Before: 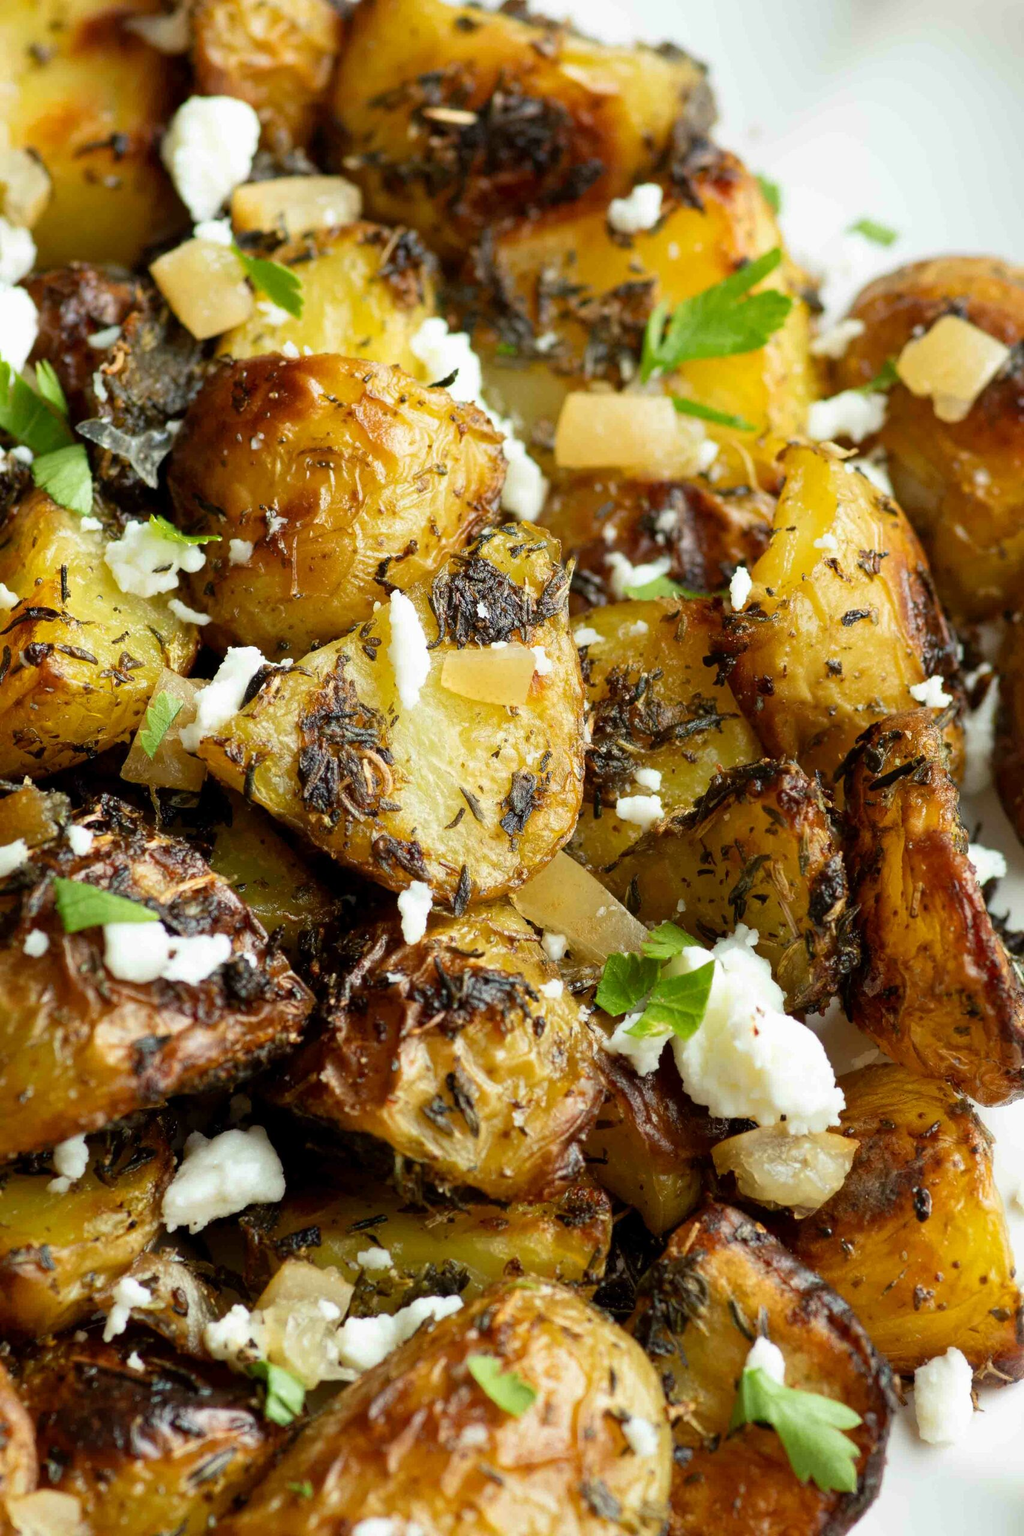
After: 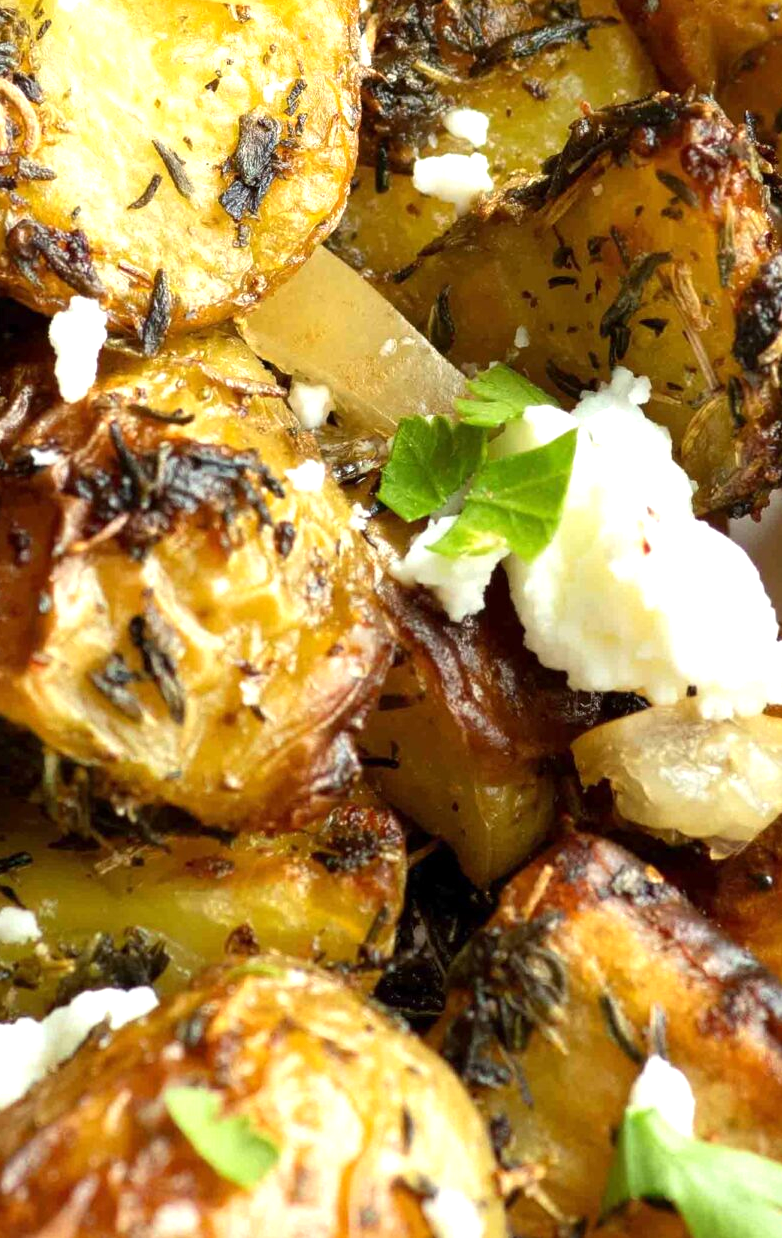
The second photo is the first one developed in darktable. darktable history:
crop: left 35.976%, top 45.819%, right 18.162%, bottom 5.807%
exposure: exposure 0.661 EV, compensate highlight preservation false
